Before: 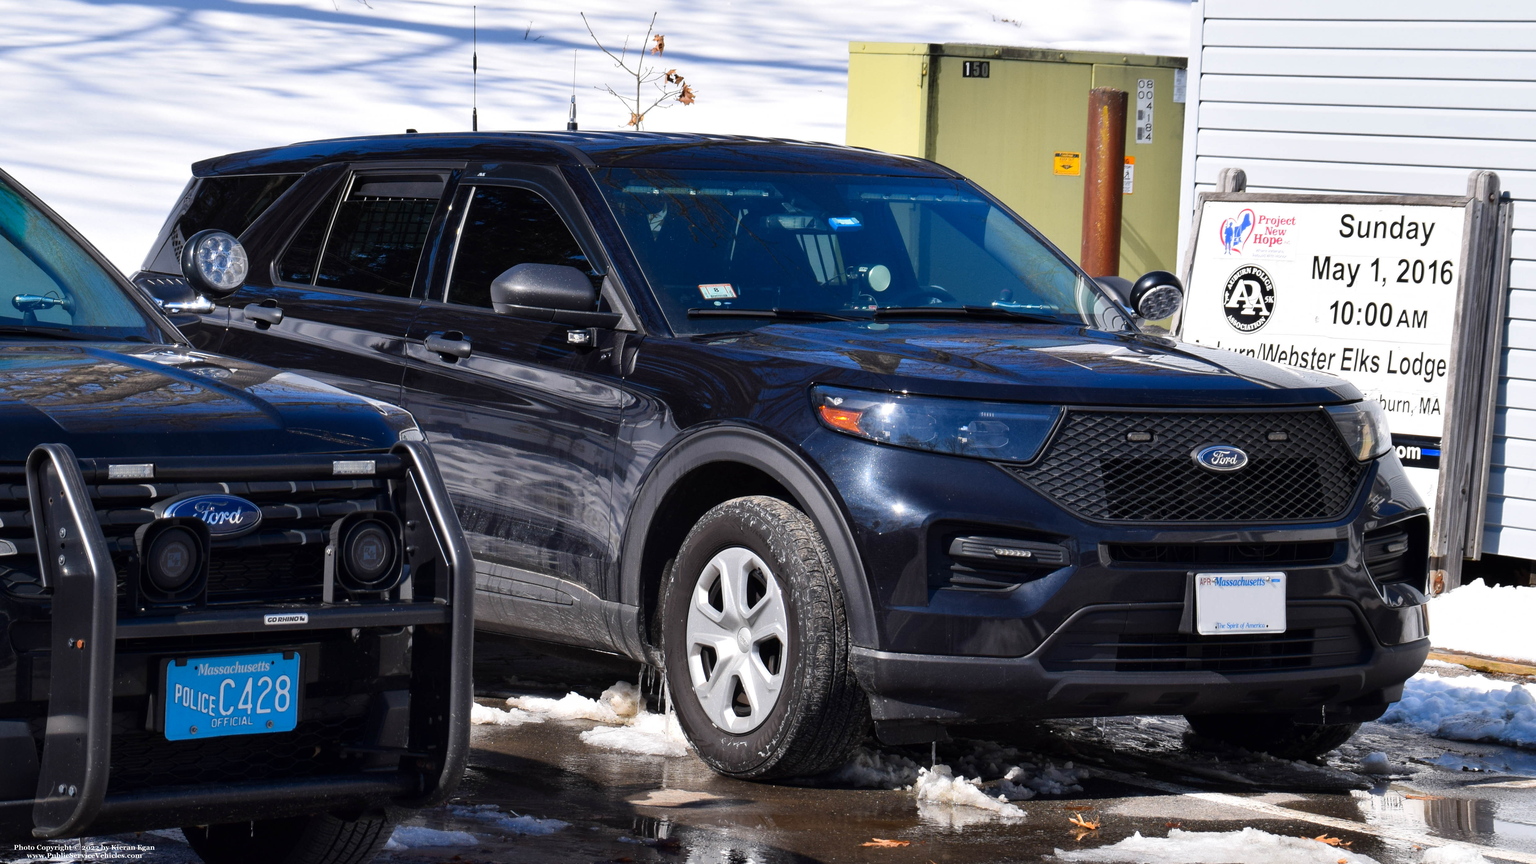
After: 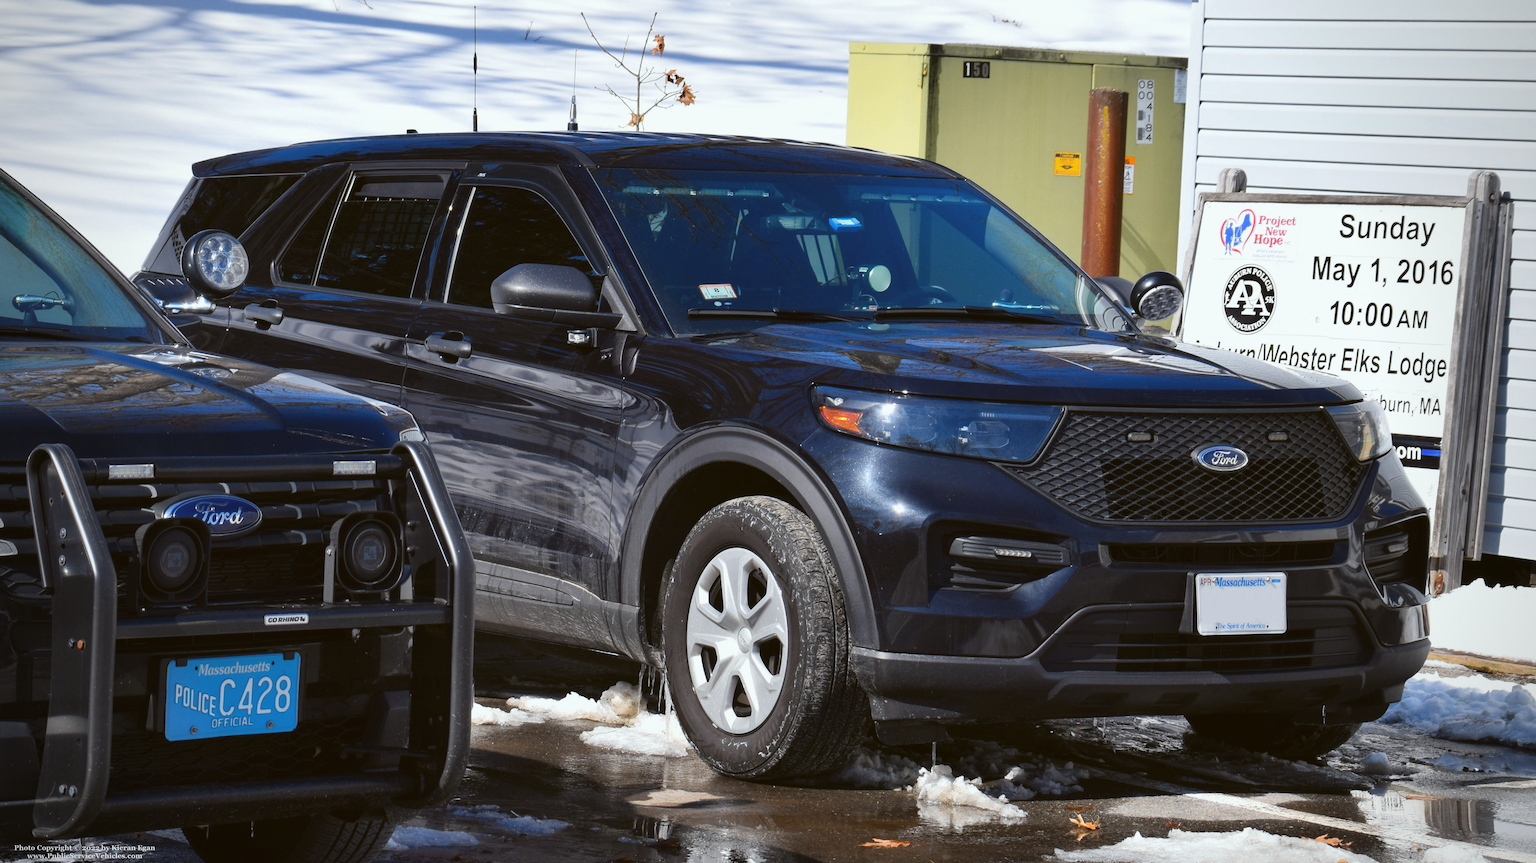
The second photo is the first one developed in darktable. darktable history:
color balance: lift [1.004, 1.002, 1.002, 0.998], gamma [1, 1.007, 1.002, 0.993], gain [1, 0.977, 1.013, 1.023], contrast -3.64%
vignetting: on, module defaults
